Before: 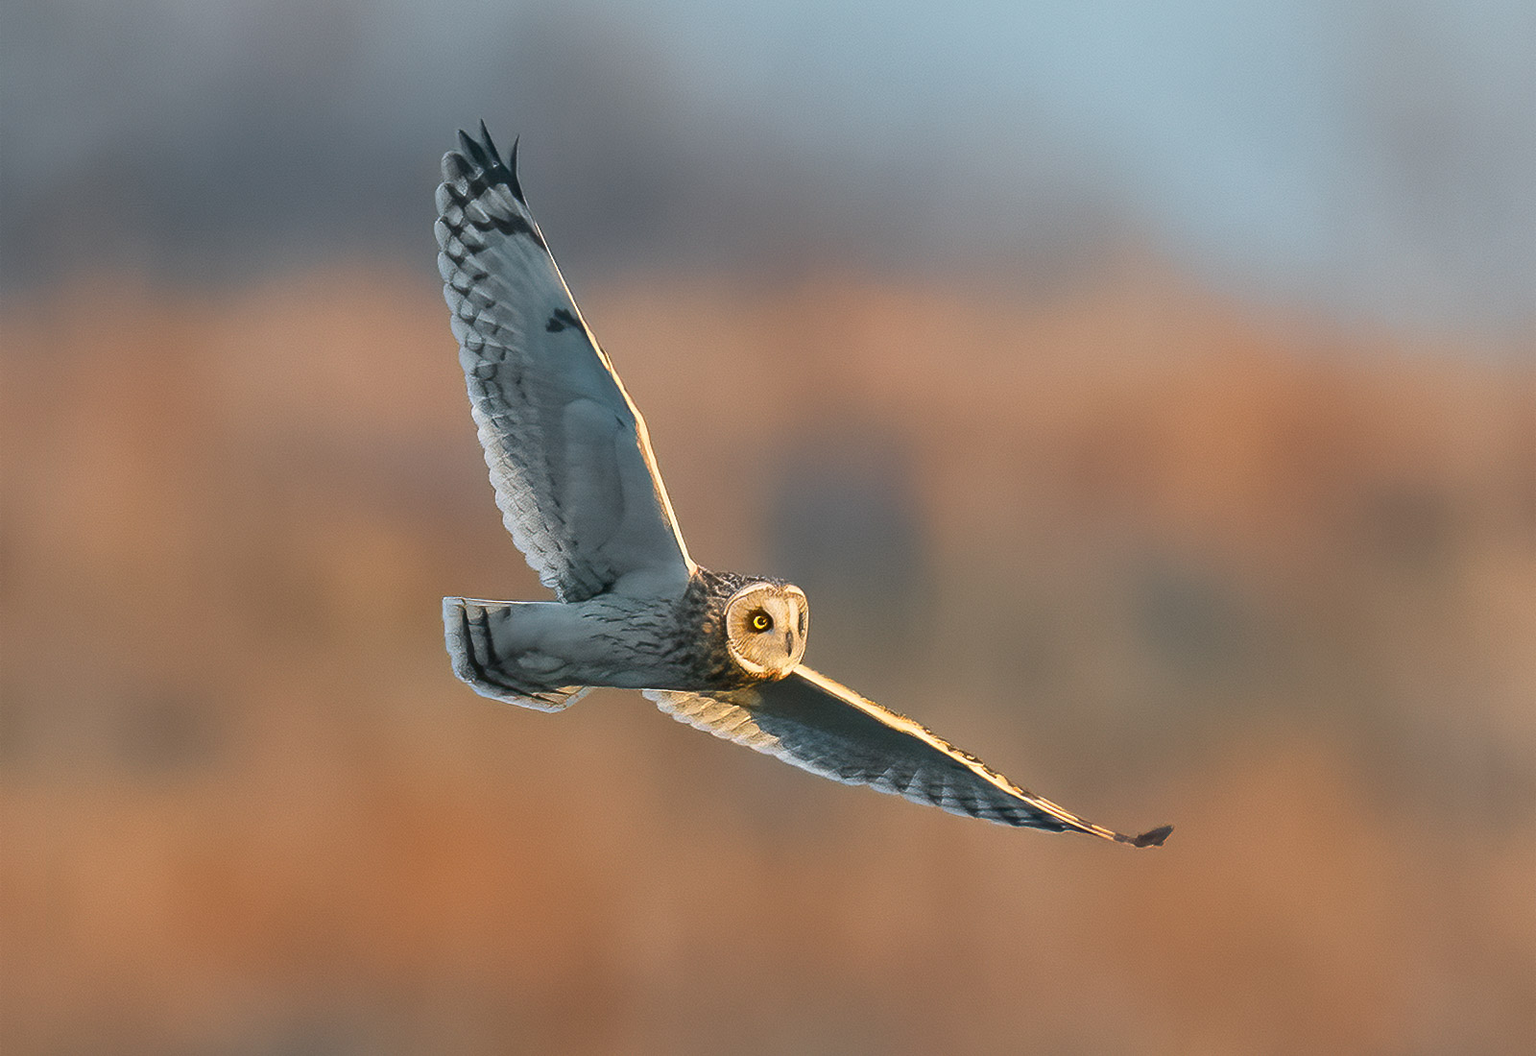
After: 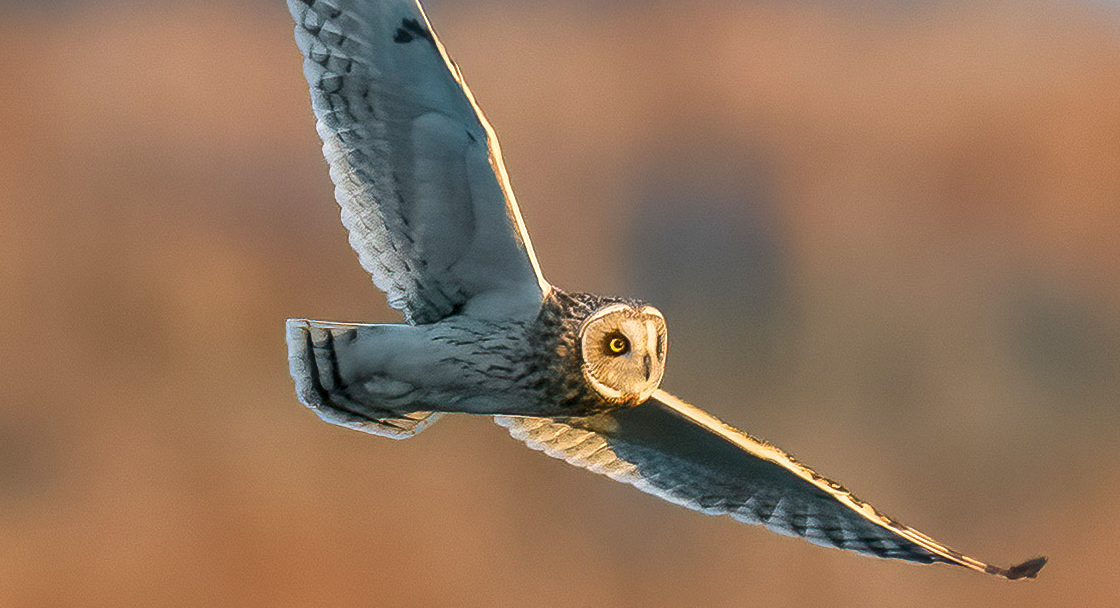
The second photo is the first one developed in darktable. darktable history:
velvia: on, module defaults
local contrast: detail 130%
exposure: exposure -0.043 EV, compensate exposure bias true, compensate highlight preservation false
crop: left 10.994%, top 27.606%, right 18.297%, bottom 17.102%
